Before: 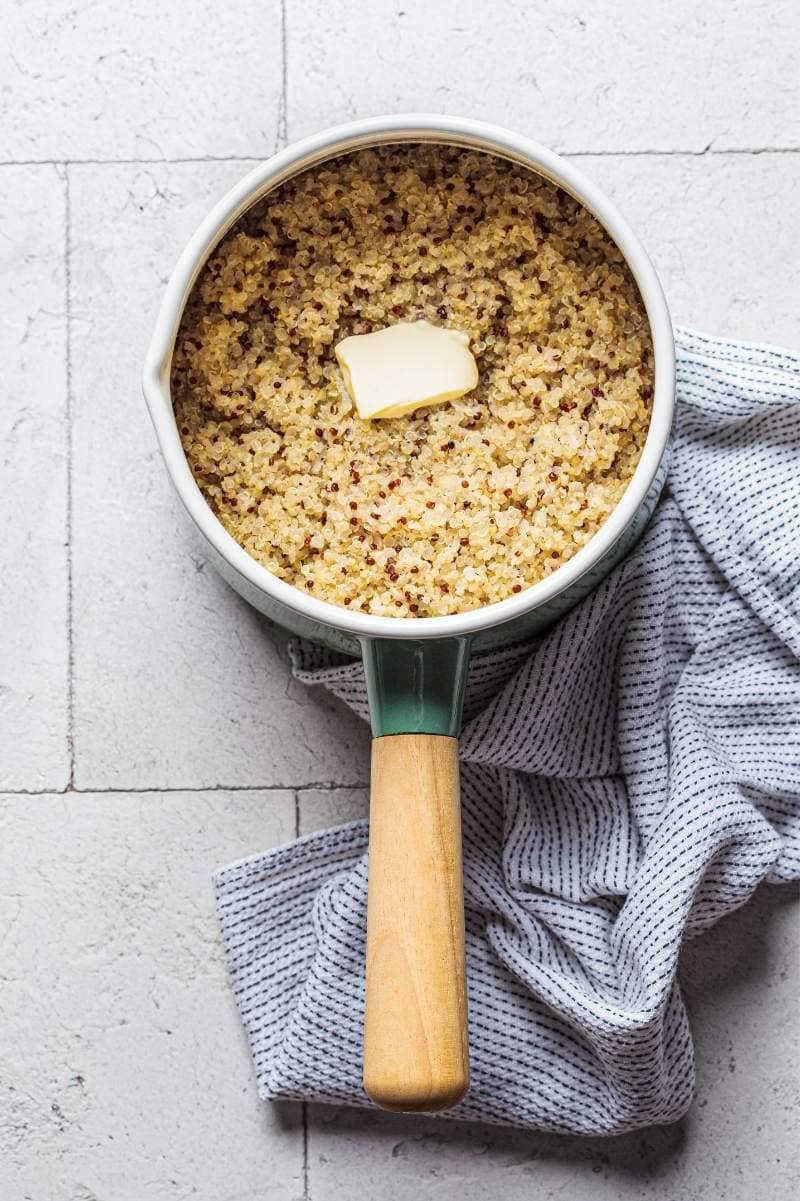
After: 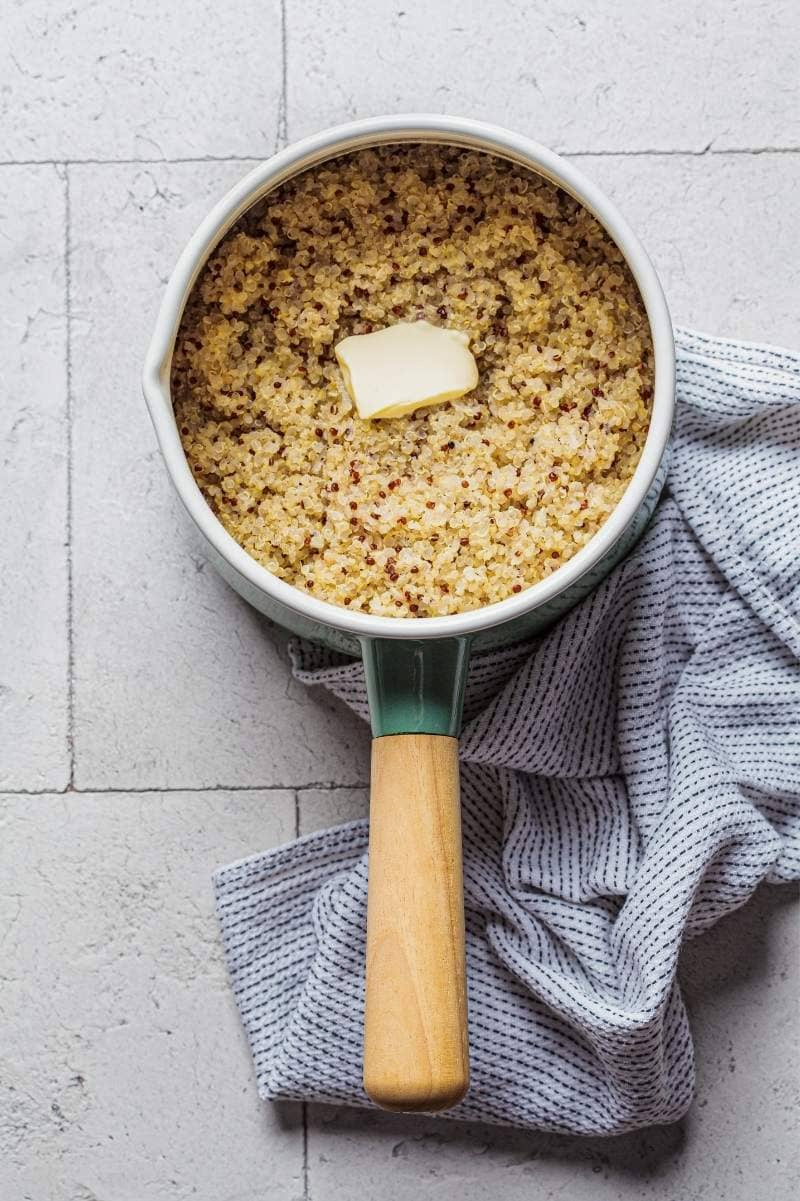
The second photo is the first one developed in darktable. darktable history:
shadows and highlights: shadows -20.26, white point adjustment -2.04, highlights -35.12
